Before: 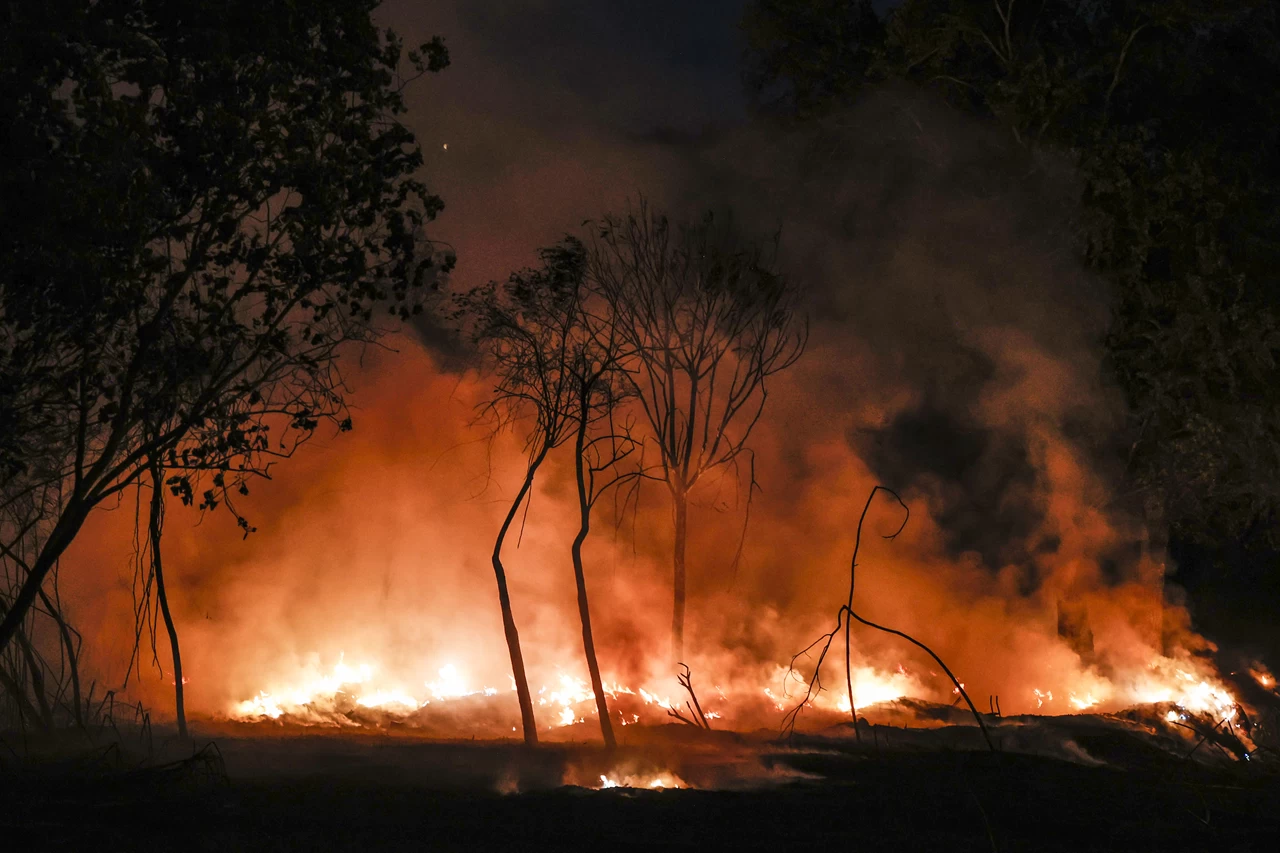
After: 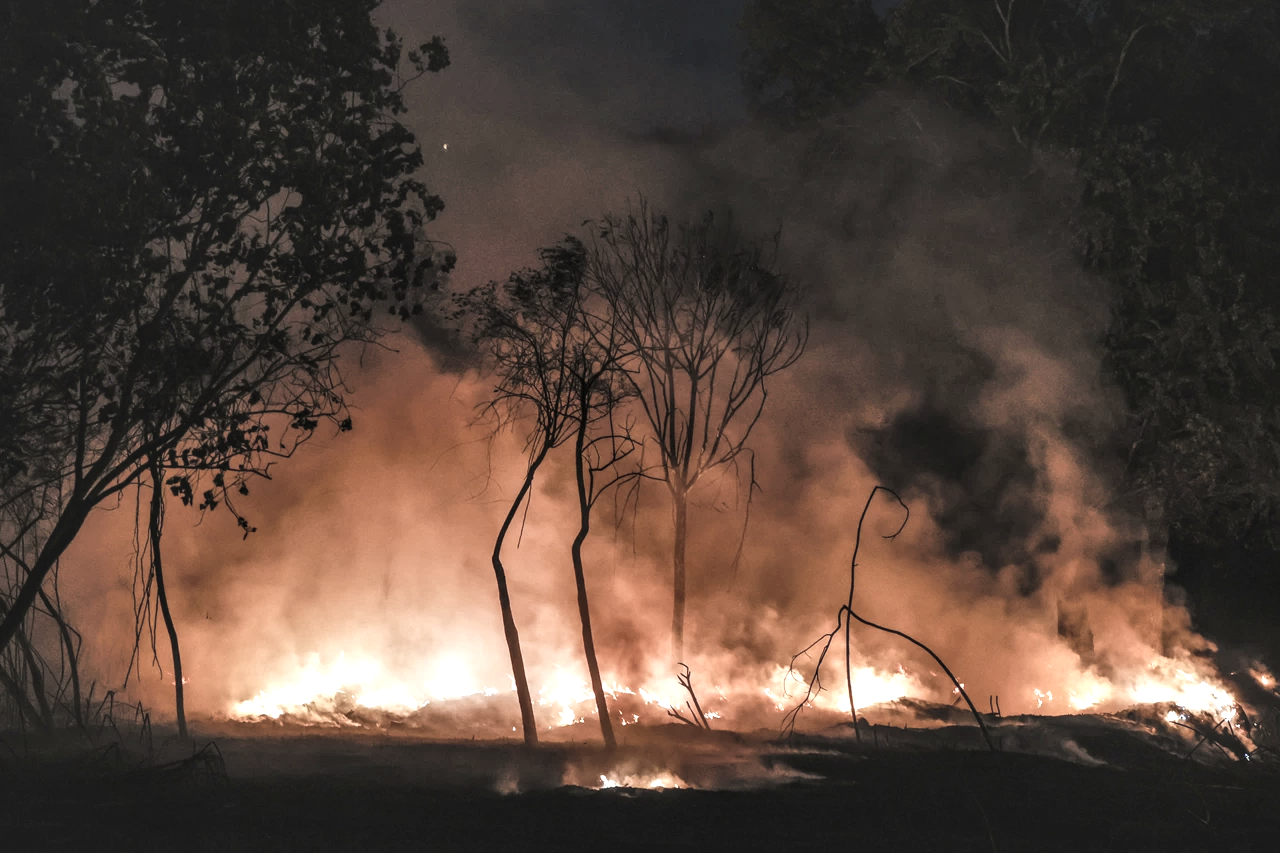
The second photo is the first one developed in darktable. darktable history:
local contrast: highlights 80%, shadows 58%, detail 174%, midtone range 0.606
tone equalizer: on, module defaults
contrast brightness saturation: contrast -0.254, saturation -0.441
